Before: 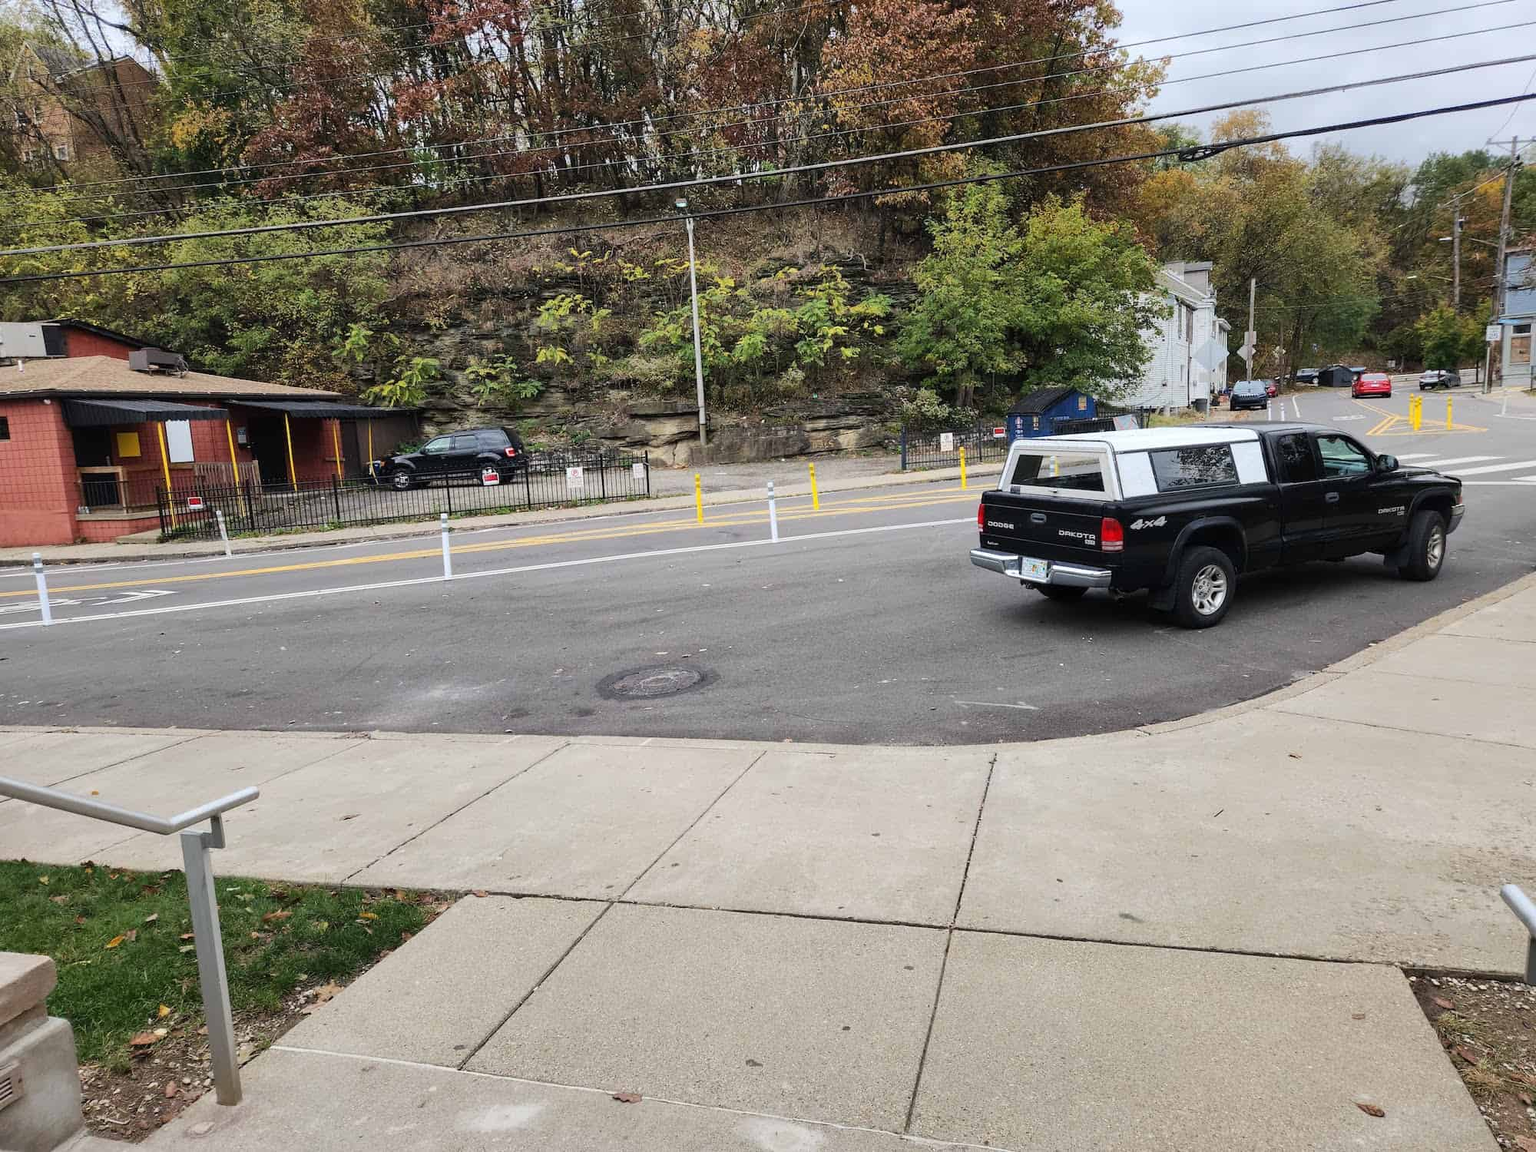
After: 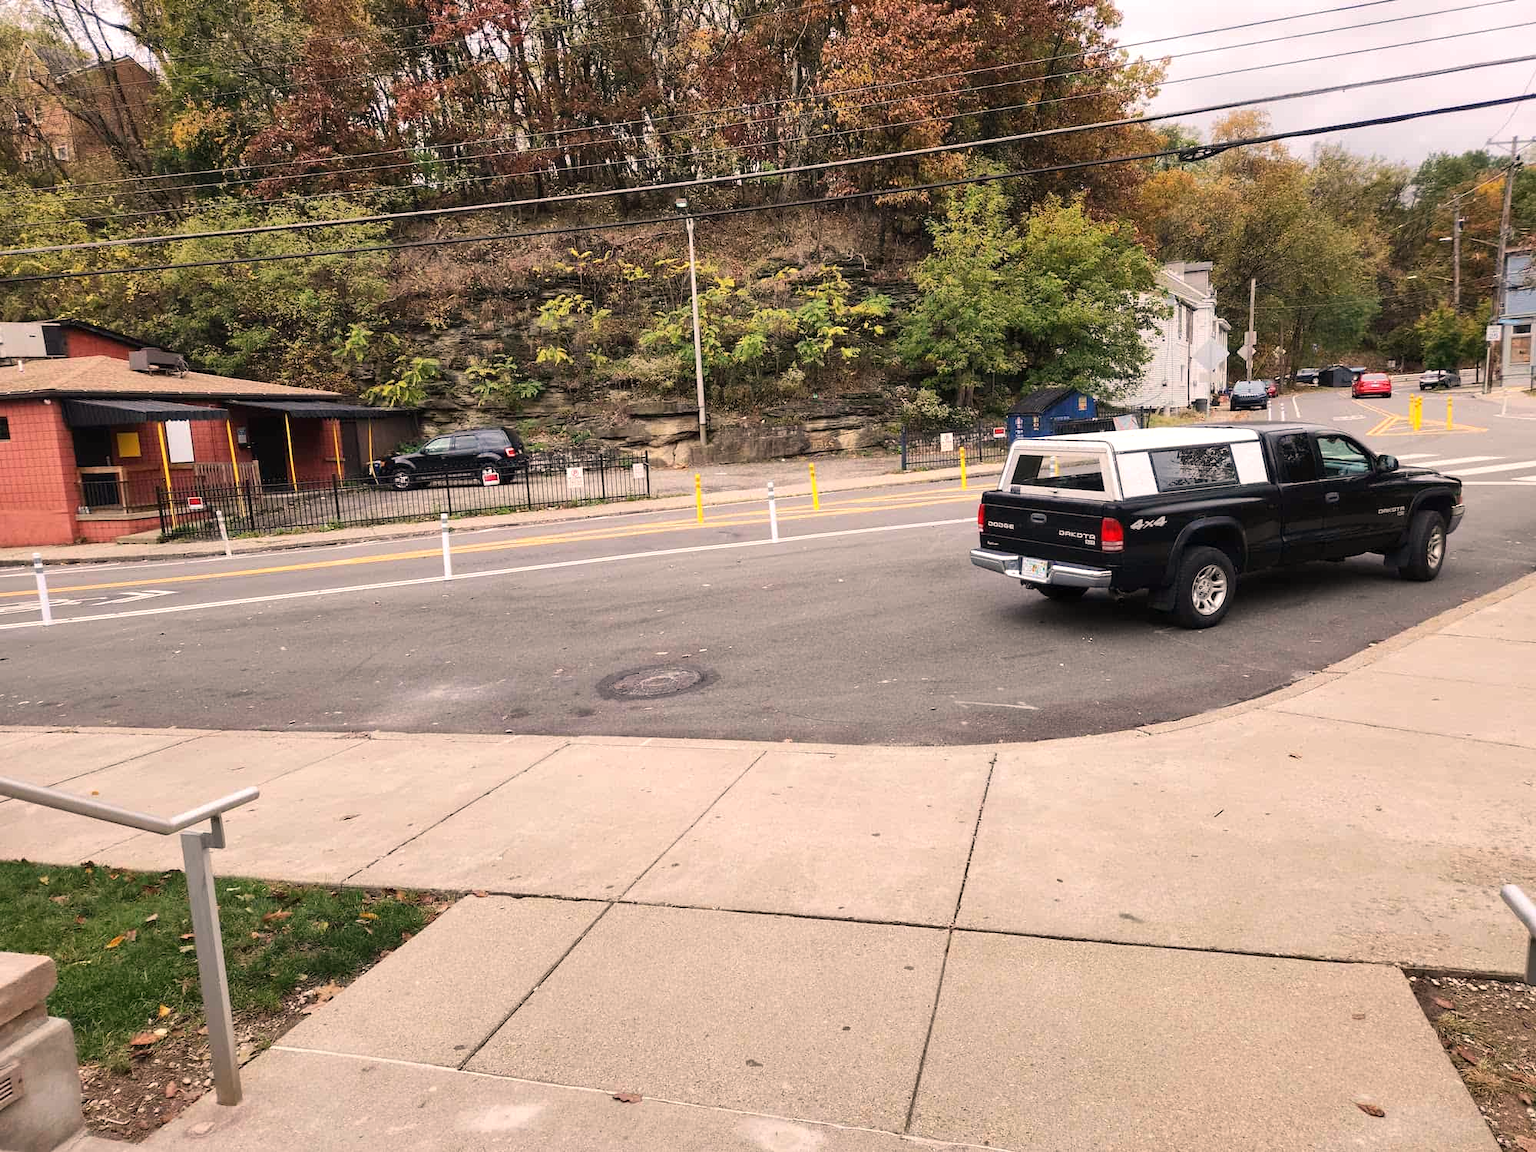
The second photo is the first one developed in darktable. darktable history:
white balance: red 1.127, blue 0.943
exposure: exposure 0.197 EV, compensate highlight preservation false
